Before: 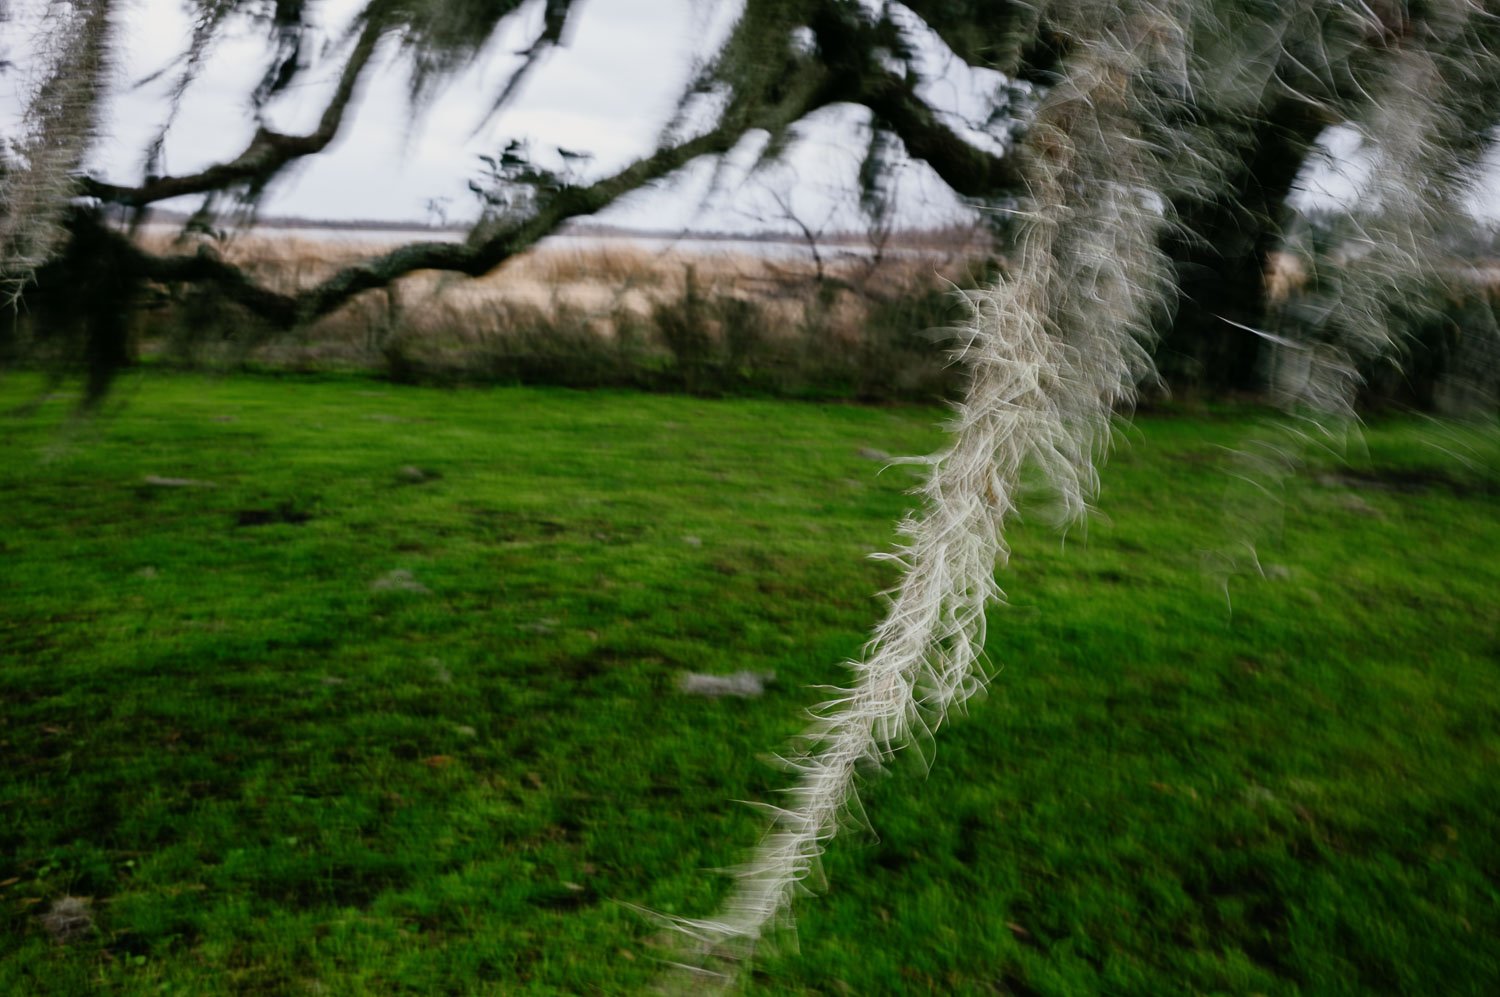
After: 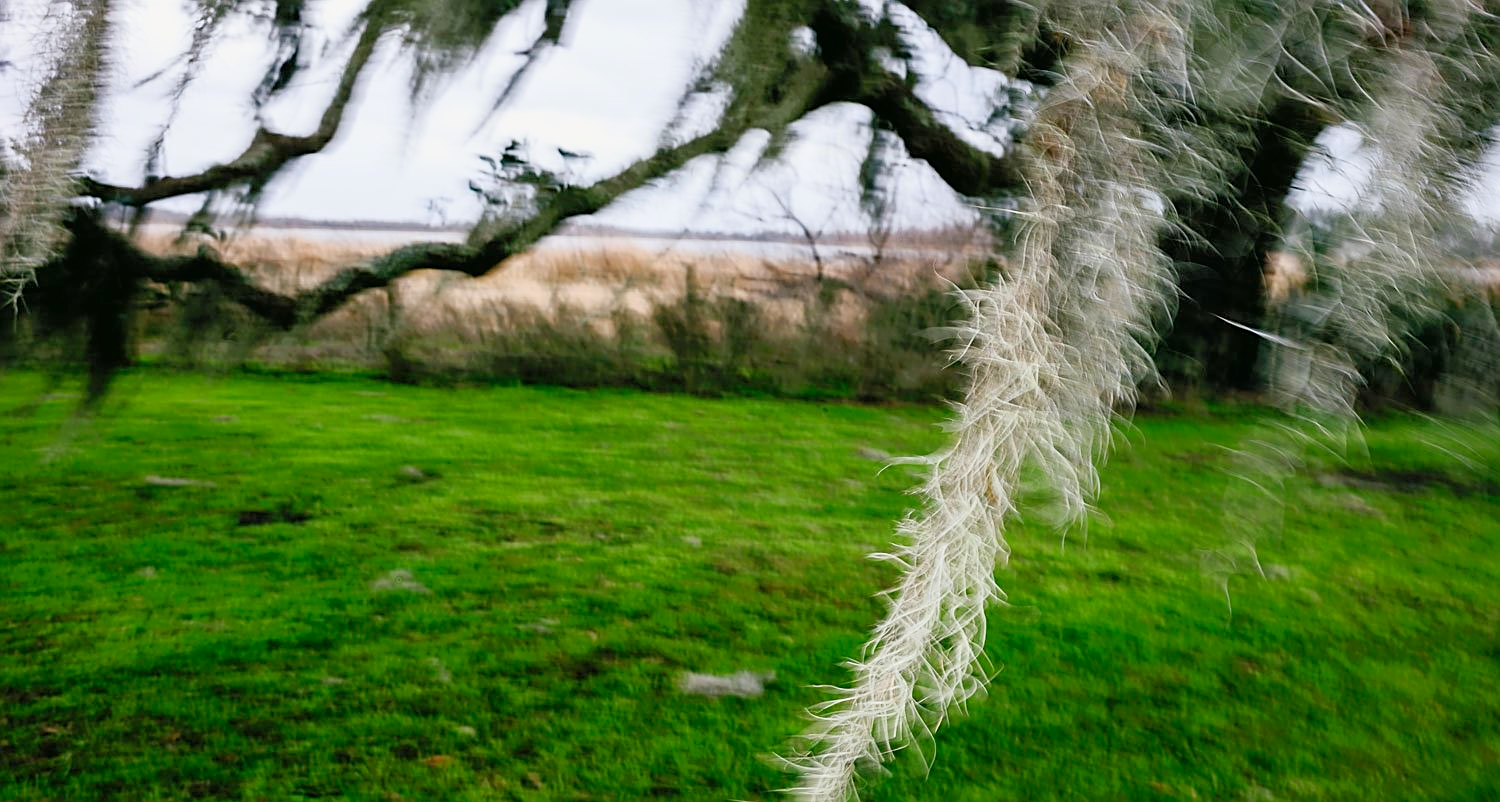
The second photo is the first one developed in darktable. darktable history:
crop: bottom 19.537%
sharpen: on, module defaults
tone curve: curves: ch0 [(0, 0) (0.003, 0.013) (0.011, 0.017) (0.025, 0.035) (0.044, 0.093) (0.069, 0.146) (0.1, 0.179) (0.136, 0.243) (0.177, 0.294) (0.224, 0.332) (0.277, 0.412) (0.335, 0.454) (0.399, 0.531) (0.468, 0.611) (0.543, 0.669) (0.623, 0.738) (0.709, 0.823) (0.801, 0.881) (0.898, 0.951) (1, 1)], color space Lab, linked channels, preserve colors none
